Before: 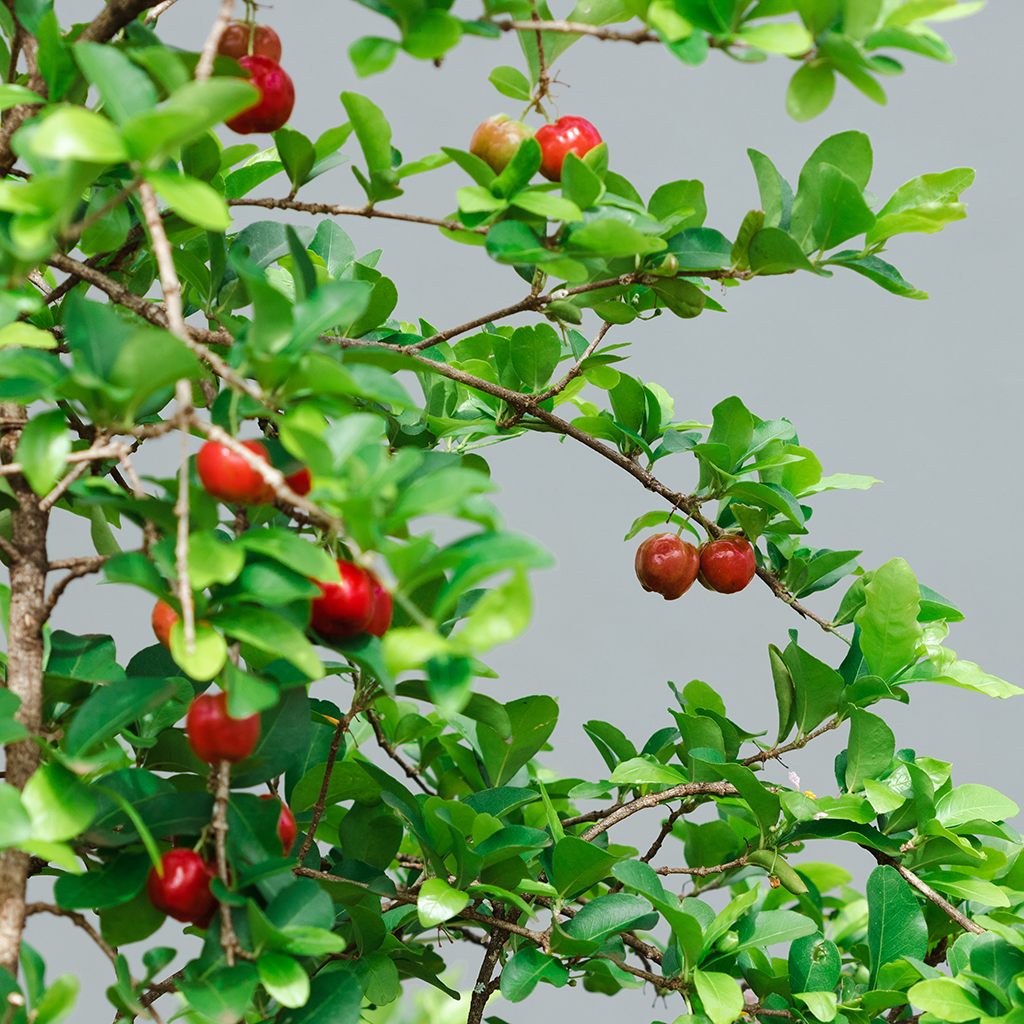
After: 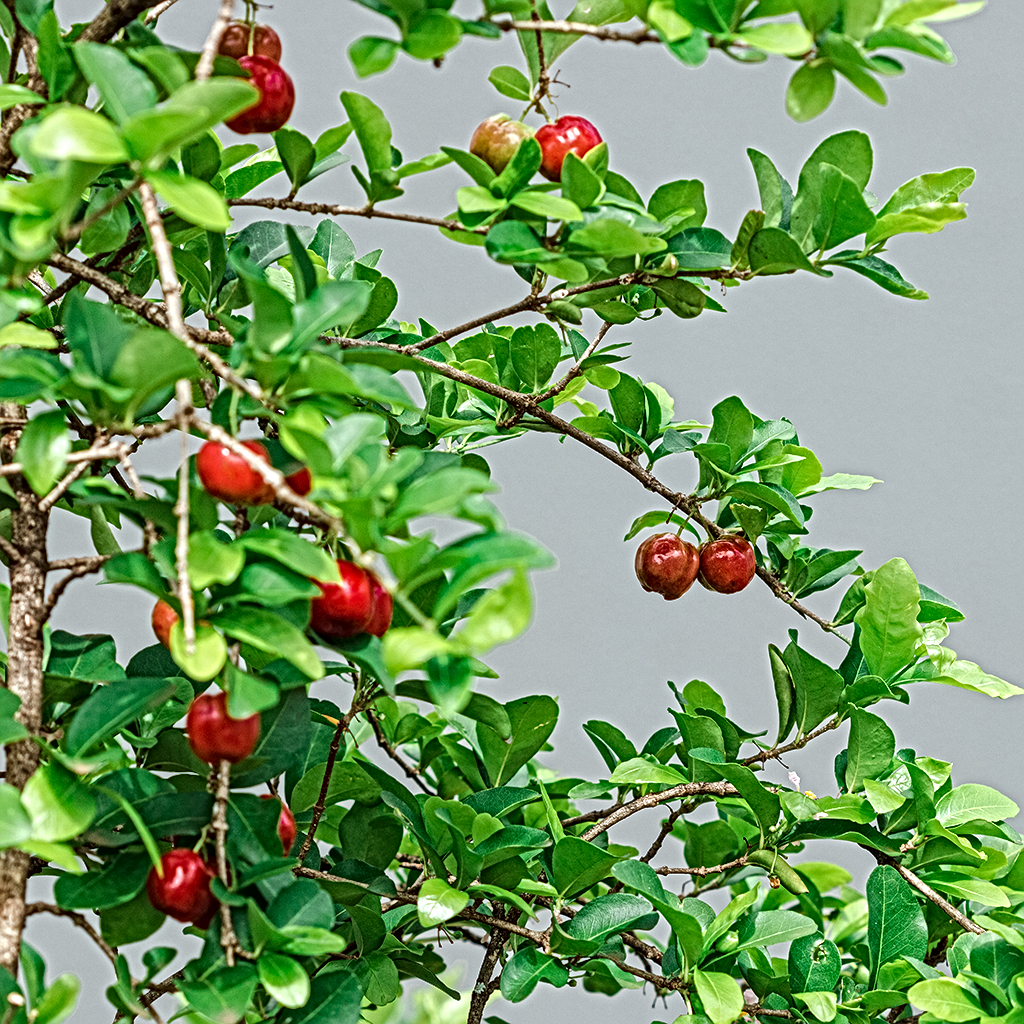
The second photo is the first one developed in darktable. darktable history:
local contrast: mode bilateral grid, contrast 19, coarseness 4, detail 298%, midtone range 0.2
